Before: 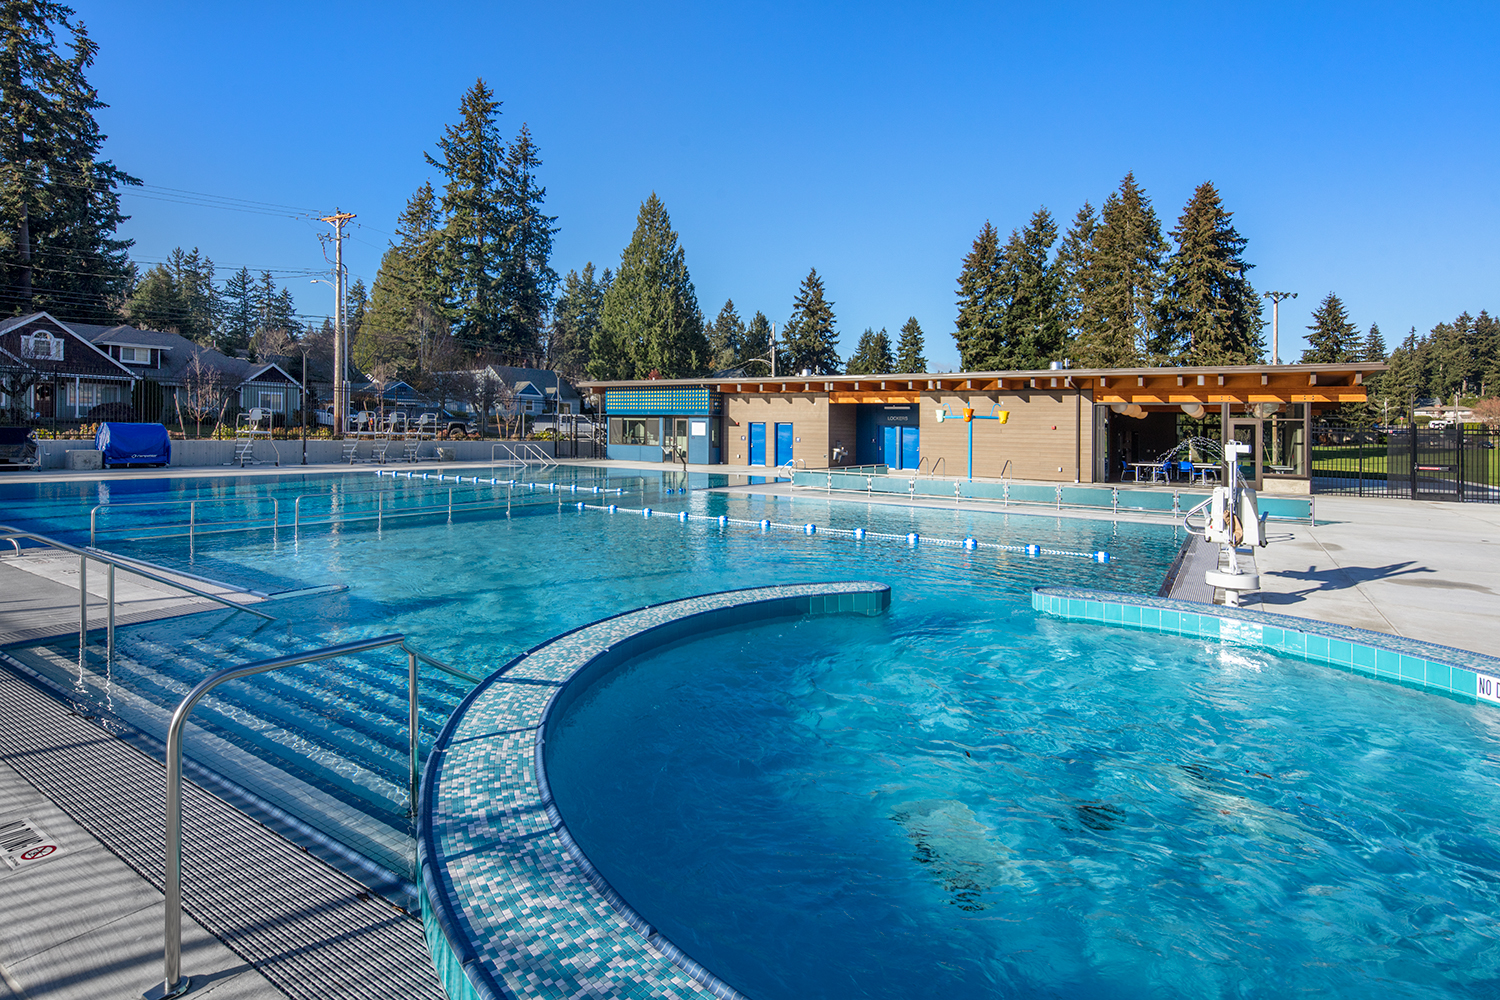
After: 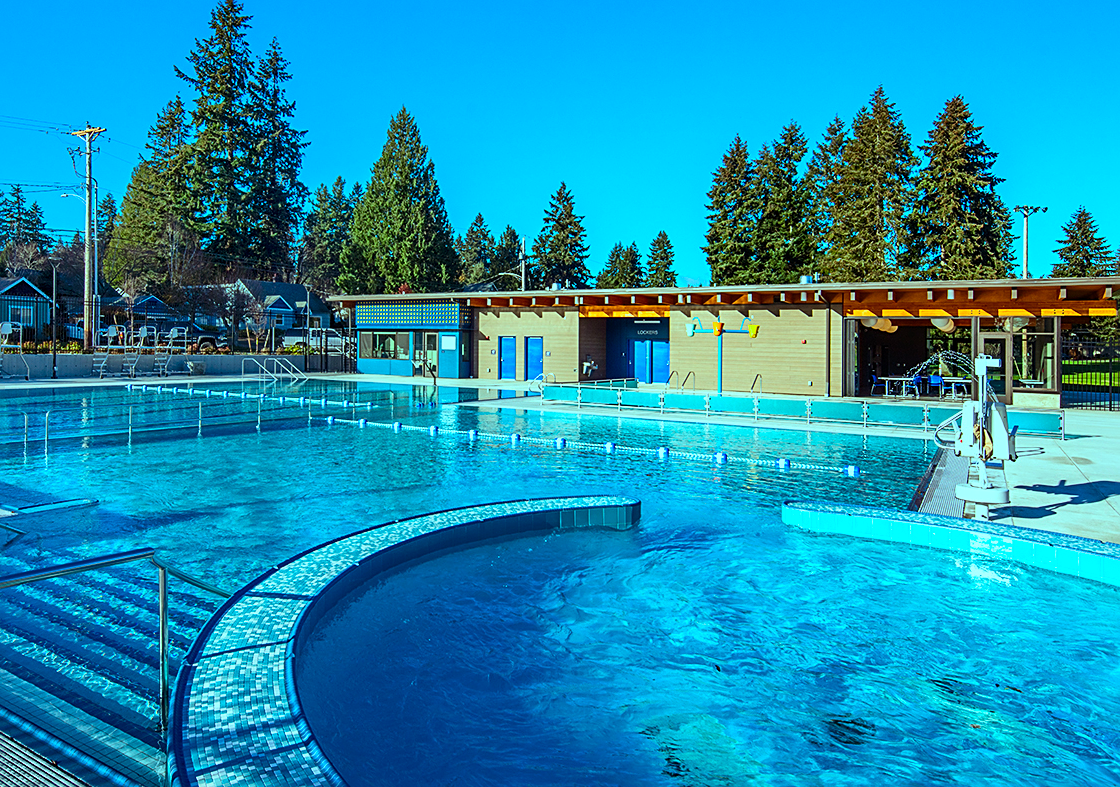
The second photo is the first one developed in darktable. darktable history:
contrast brightness saturation: contrast 0.16, saturation 0.329
crop: left 16.696%, top 8.622%, right 8.581%, bottom 12.622%
color balance rgb: shadows lift › luminance -20.125%, highlights gain › chroma 5.499%, highlights gain › hue 195.25°, linear chroma grading › shadows -8.217%, linear chroma grading › global chroma 9.751%, perceptual saturation grading › global saturation 0.715%, global vibrance 20%
sharpen: on, module defaults
